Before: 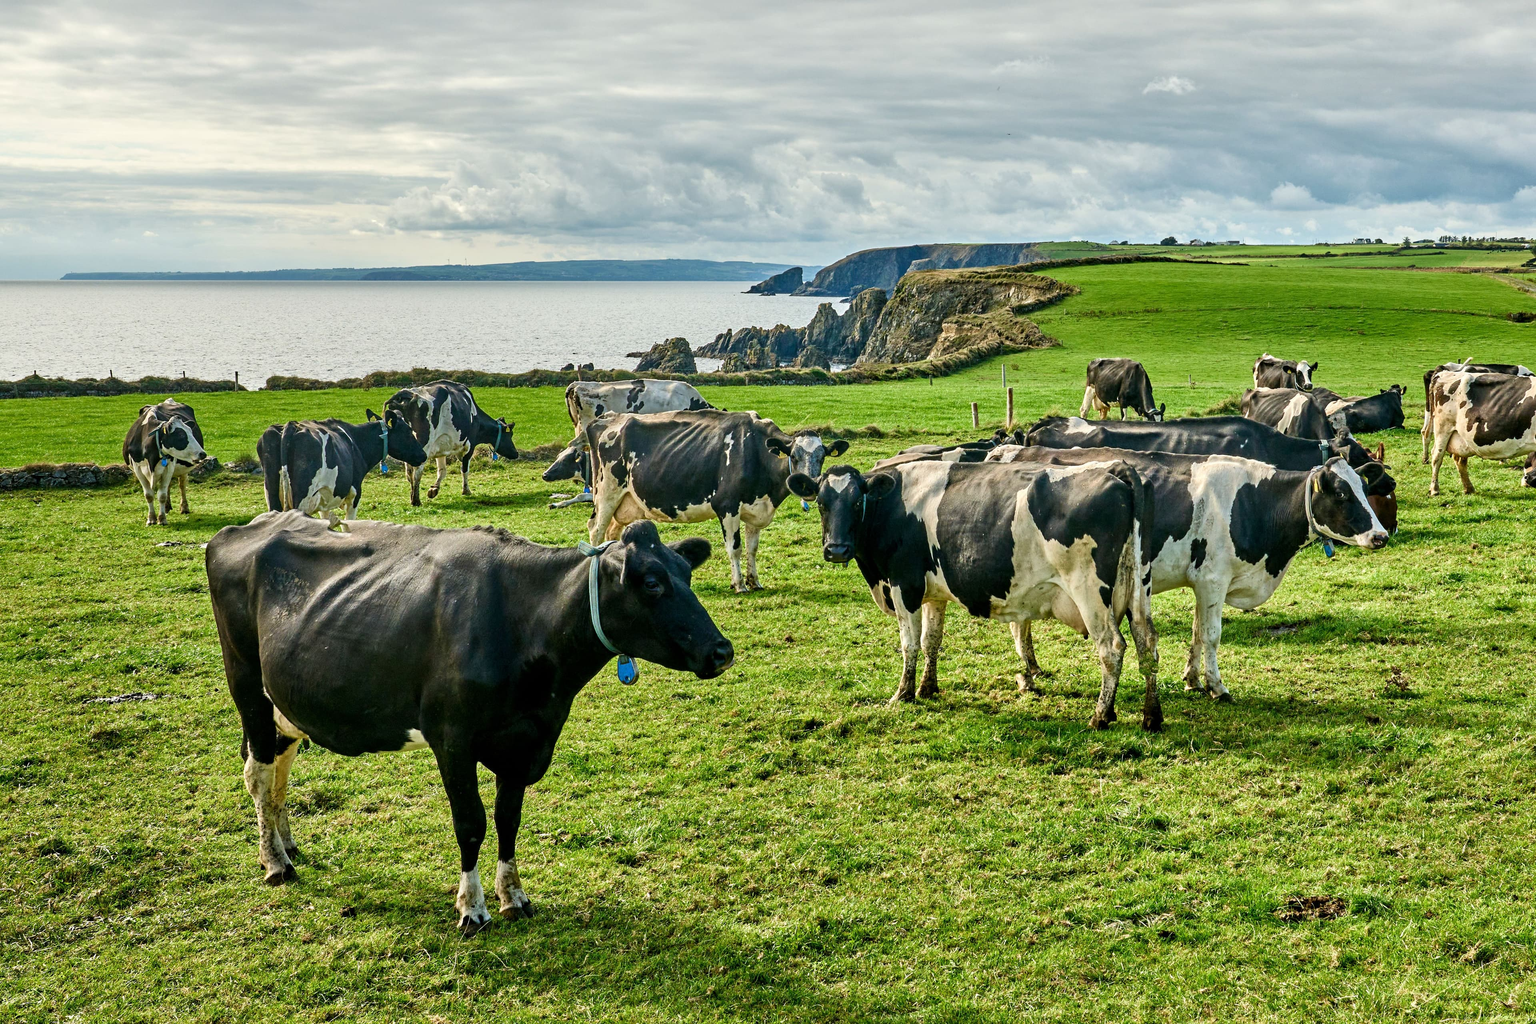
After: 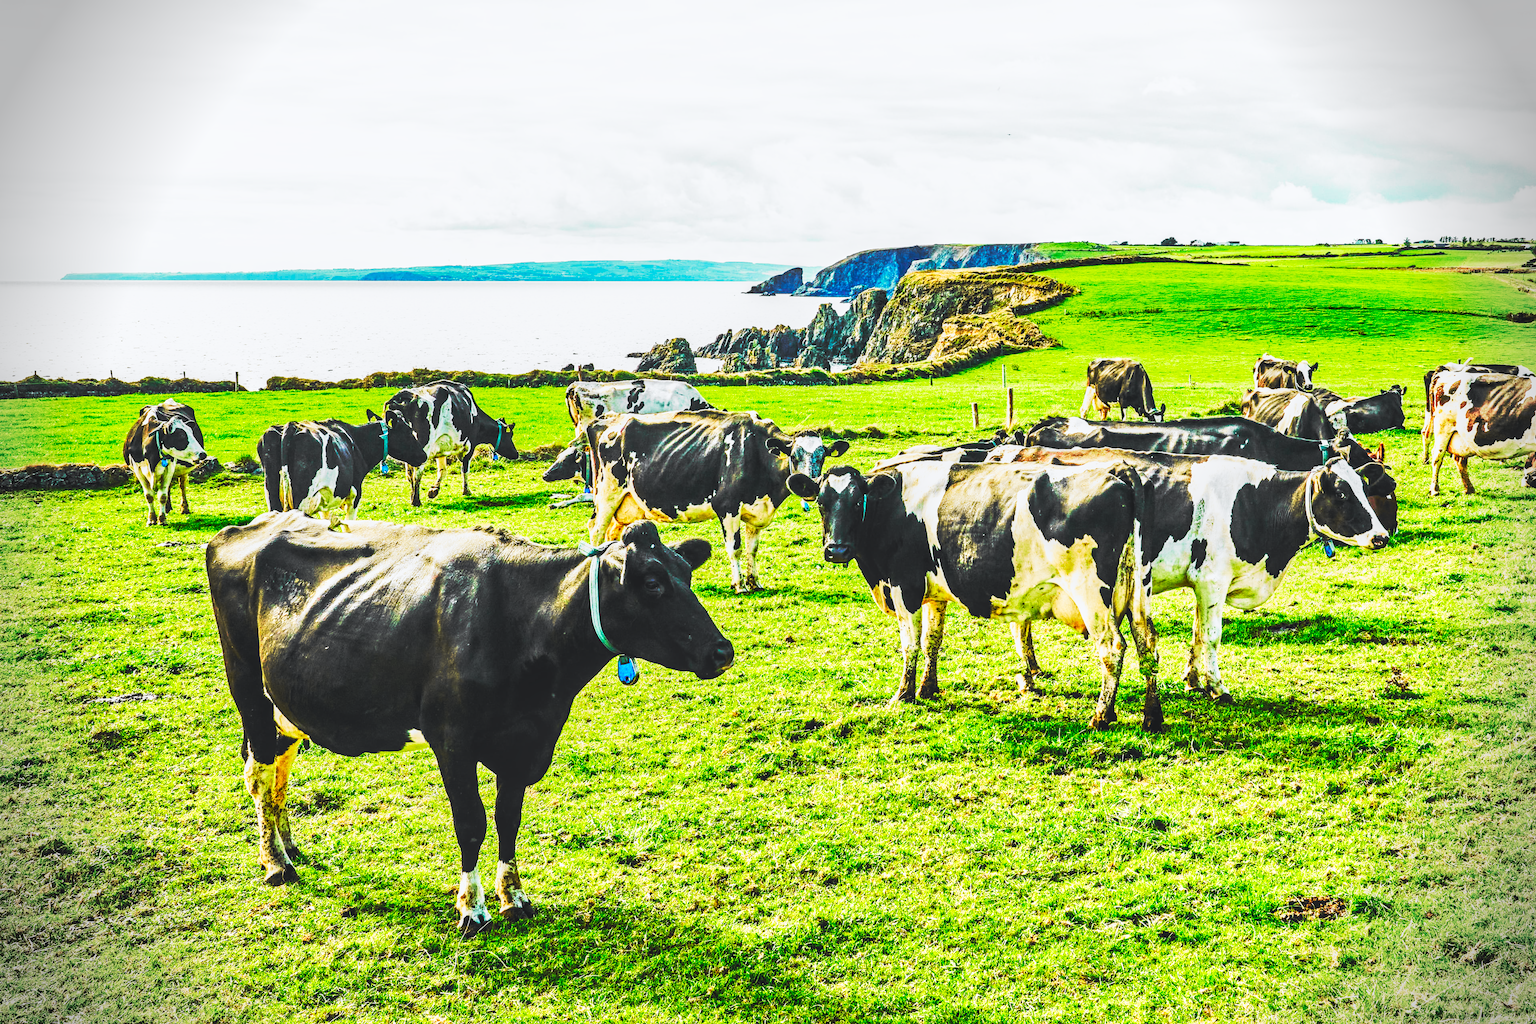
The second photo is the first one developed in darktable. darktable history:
vignetting: fall-off start 88.03%, fall-off radius 24.9%
tone curve: curves: ch0 [(0, 0) (0.071, 0.047) (0.266, 0.26) (0.491, 0.552) (0.753, 0.818) (1, 0.983)]; ch1 [(0, 0) (0.346, 0.307) (0.408, 0.369) (0.463, 0.443) (0.482, 0.493) (0.502, 0.5) (0.517, 0.518) (0.546, 0.587) (0.588, 0.643) (0.651, 0.709) (1, 1)]; ch2 [(0, 0) (0.346, 0.34) (0.434, 0.46) (0.485, 0.494) (0.5, 0.494) (0.517, 0.503) (0.535, 0.545) (0.583, 0.634) (0.625, 0.686) (1, 1)], color space Lab, independent channels, preserve colors none
base curve: curves: ch0 [(0, 0.015) (0.085, 0.116) (0.134, 0.298) (0.19, 0.545) (0.296, 0.764) (0.599, 0.982) (1, 1)], preserve colors none
local contrast: detail 130%
